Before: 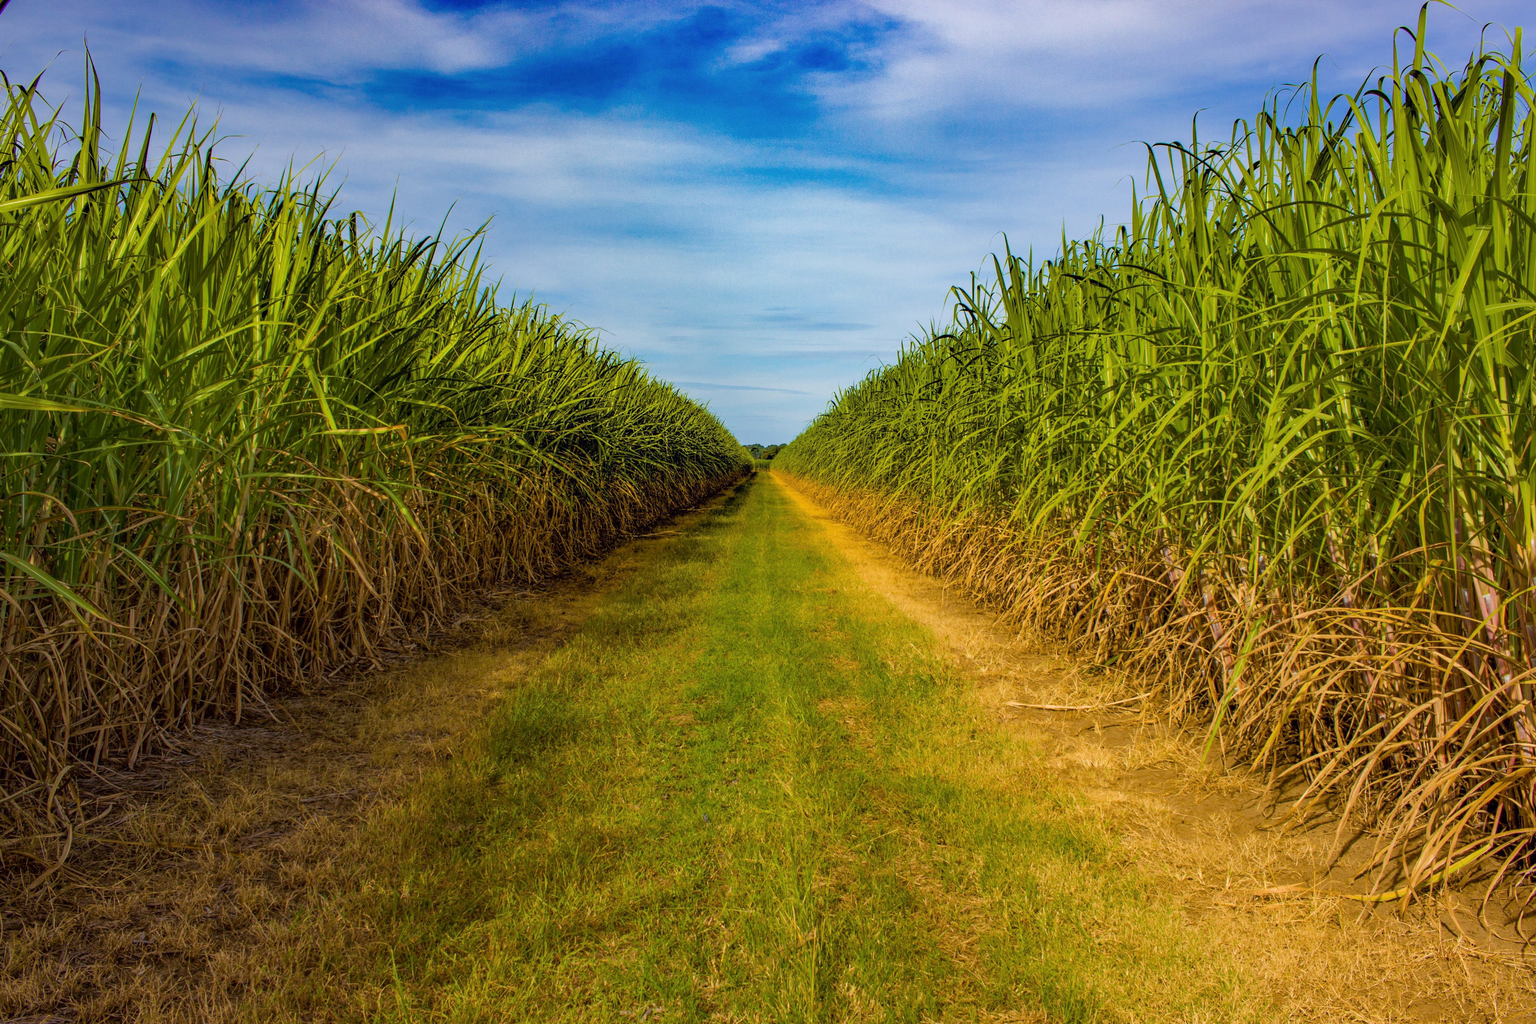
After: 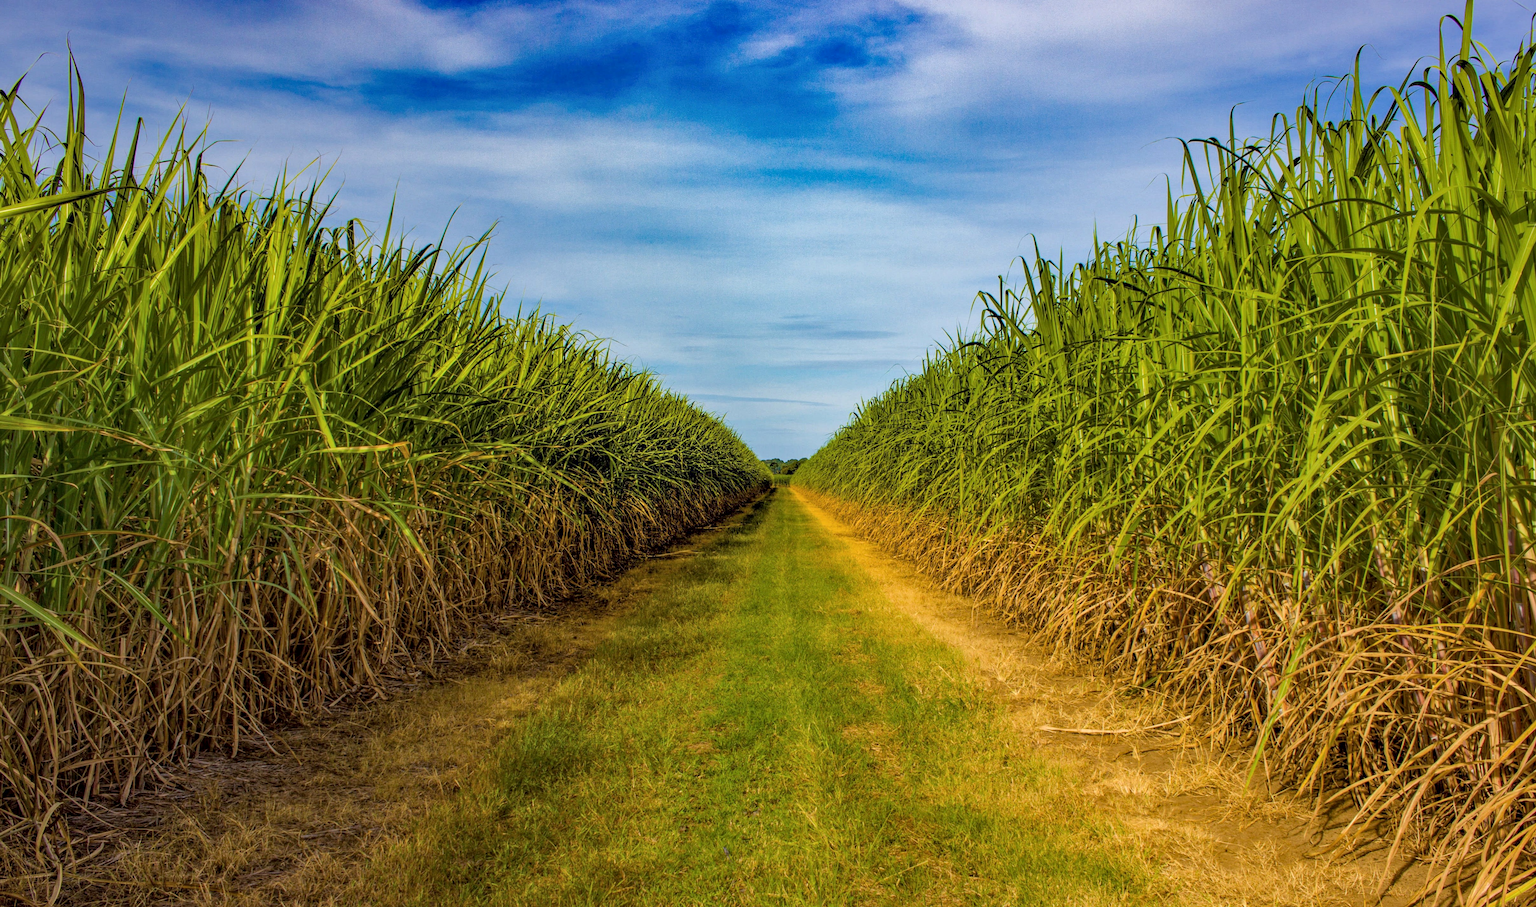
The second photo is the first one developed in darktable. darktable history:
crop and rotate: angle 0.537°, left 0.378%, right 2.849%, bottom 14.217%
local contrast: highlights 105%, shadows 100%, detail 120%, midtone range 0.2
shadows and highlights: shadows 37.21, highlights -27.77, soften with gaussian
